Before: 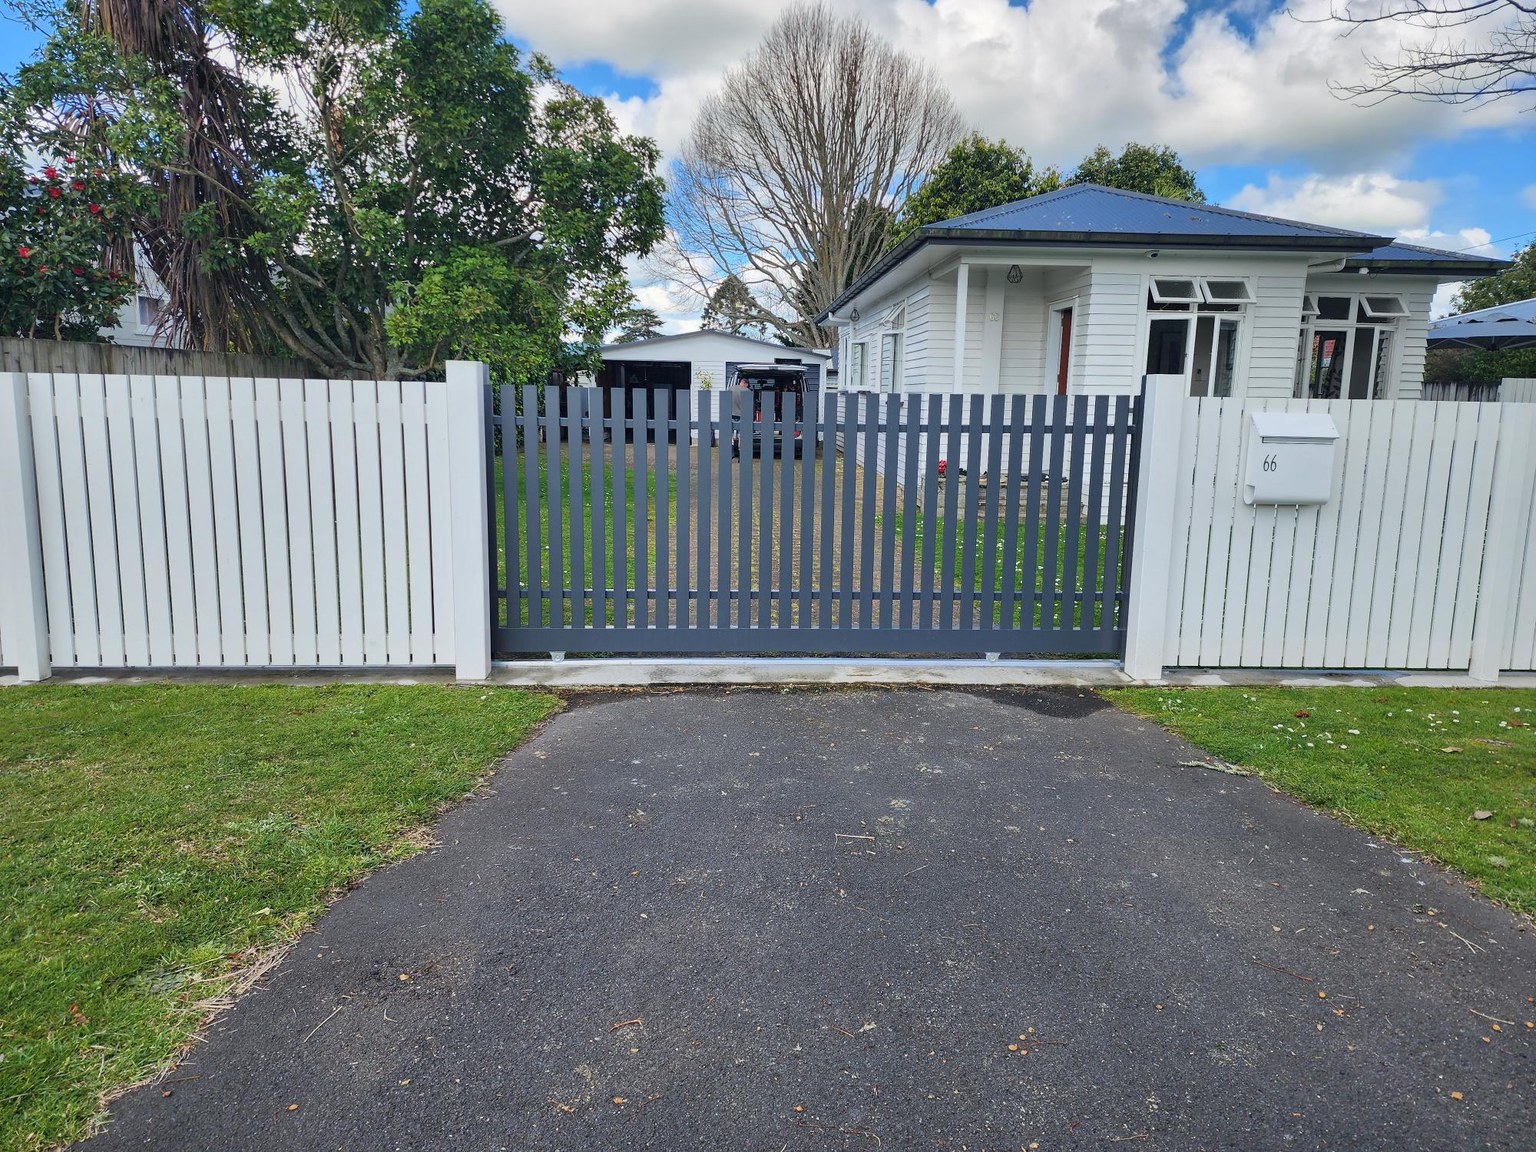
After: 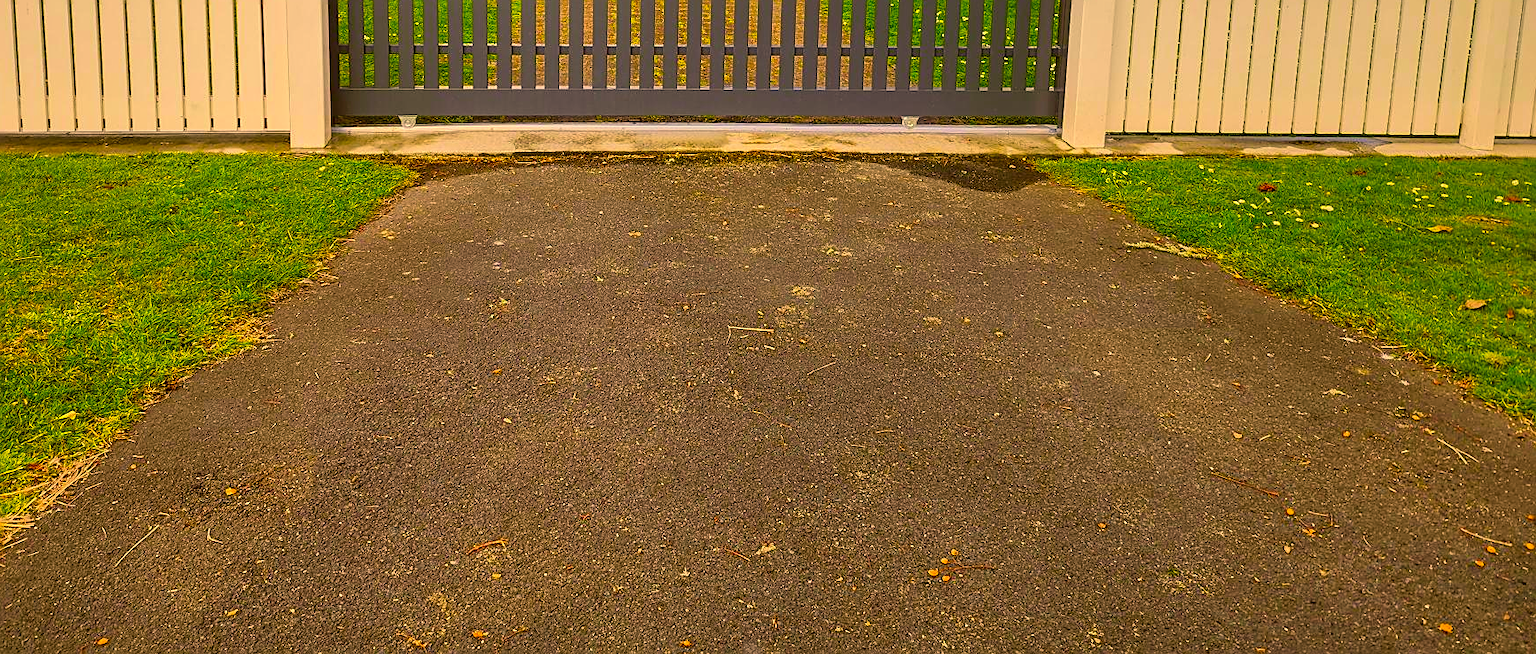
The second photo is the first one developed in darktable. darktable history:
color correction: highlights a* 10.78, highlights b* 30.11, shadows a* 2.63, shadows b* 18.24, saturation 1.73
sharpen: on, module defaults
local contrast: on, module defaults
color balance rgb: highlights gain › chroma 0.231%, highlights gain › hue 331.52°, perceptual saturation grading › global saturation 0.987%, global vibrance 20%
exposure: exposure -0.041 EV, compensate highlight preservation false
crop and rotate: left 13.311%, top 47.897%, bottom 2.801%
